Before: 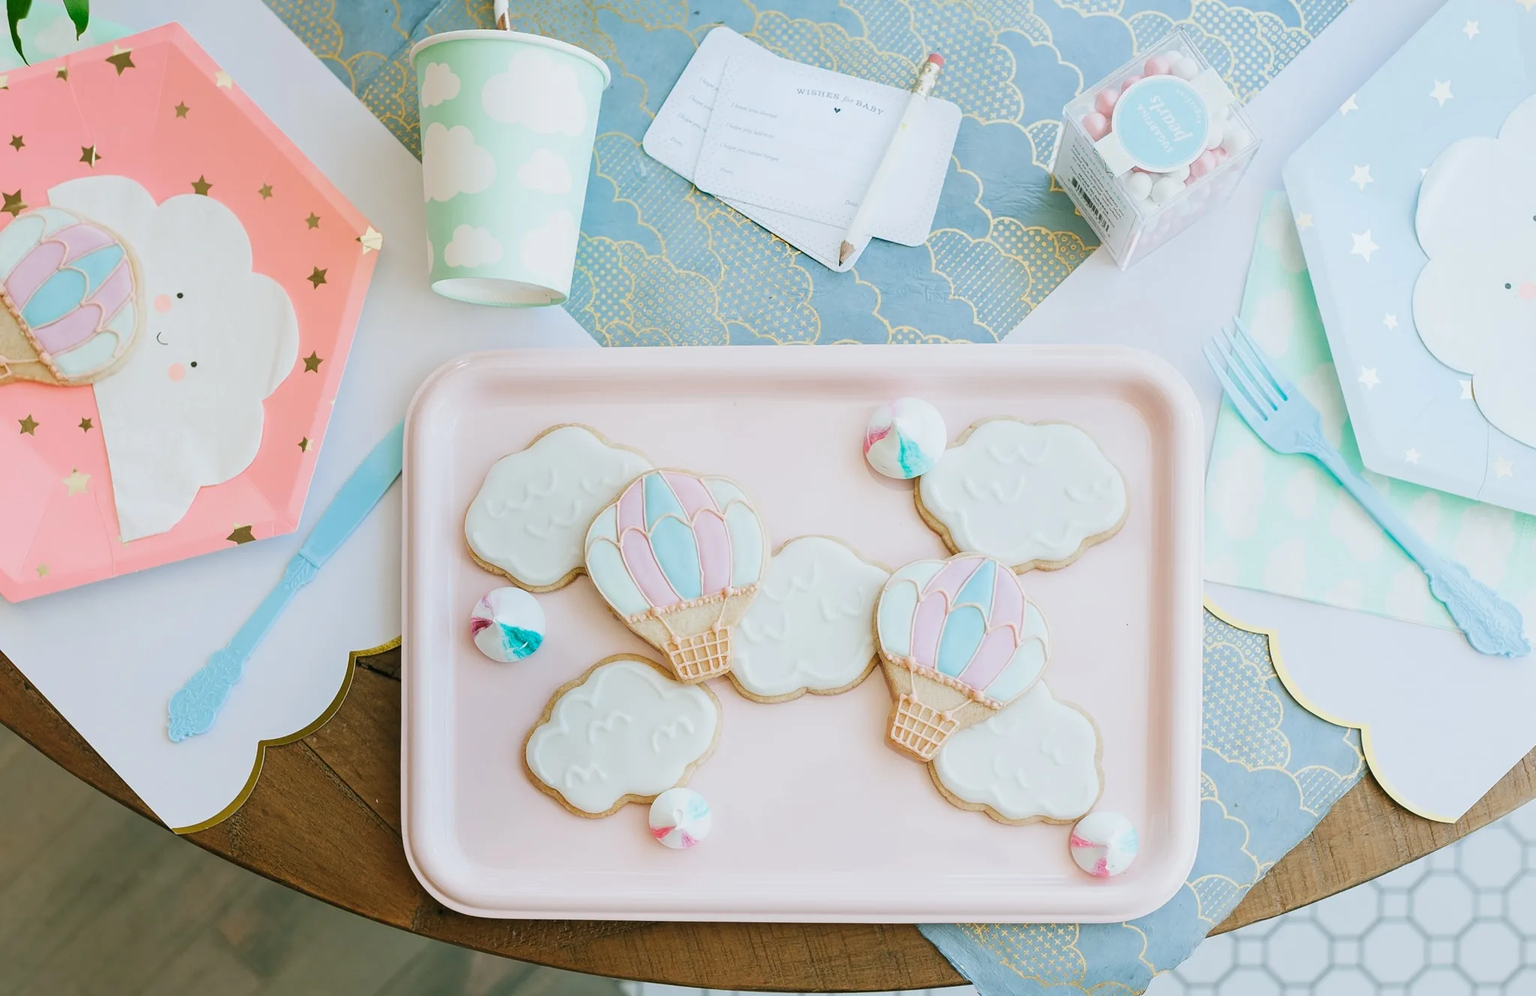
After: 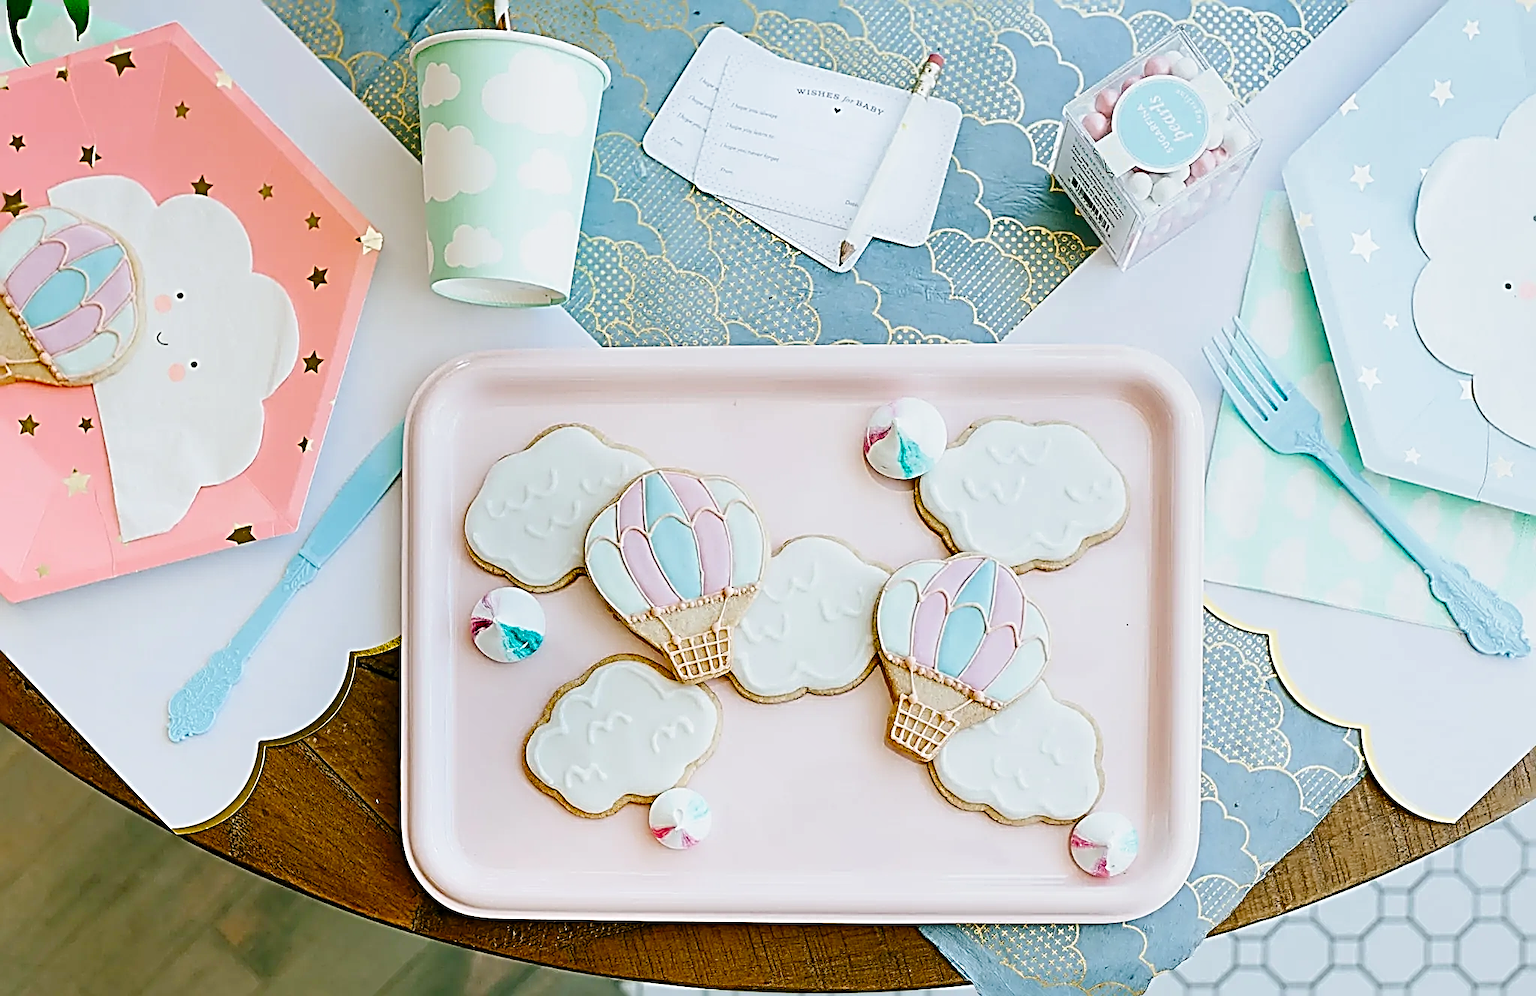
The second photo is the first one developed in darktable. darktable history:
sharpen: radius 3.158, amount 1.731
shadows and highlights: radius 264.75, soften with gaussian
color balance rgb: perceptual saturation grading › global saturation 10%, global vibrance 10%
tone curve: curves: ch0 [(0, 0) (0.003, 0) (0.011, 0.001) (0.025, 0.003) (0.044, 0.005) (0.069, 0.012) (0.1, 0.023) (0.136, 0.039) (0.177, 0.088) (0.224, 0.15) (0.277, 0.239) (0.335, 0.334) (0.399, 0.43) (0.468, 0.526) (0.543, 0.621) (0.623, 0.711) (0.709, 0.791) (0.801, 0.87) (0.898, 0.949) (1, 1)], preserve colors none
